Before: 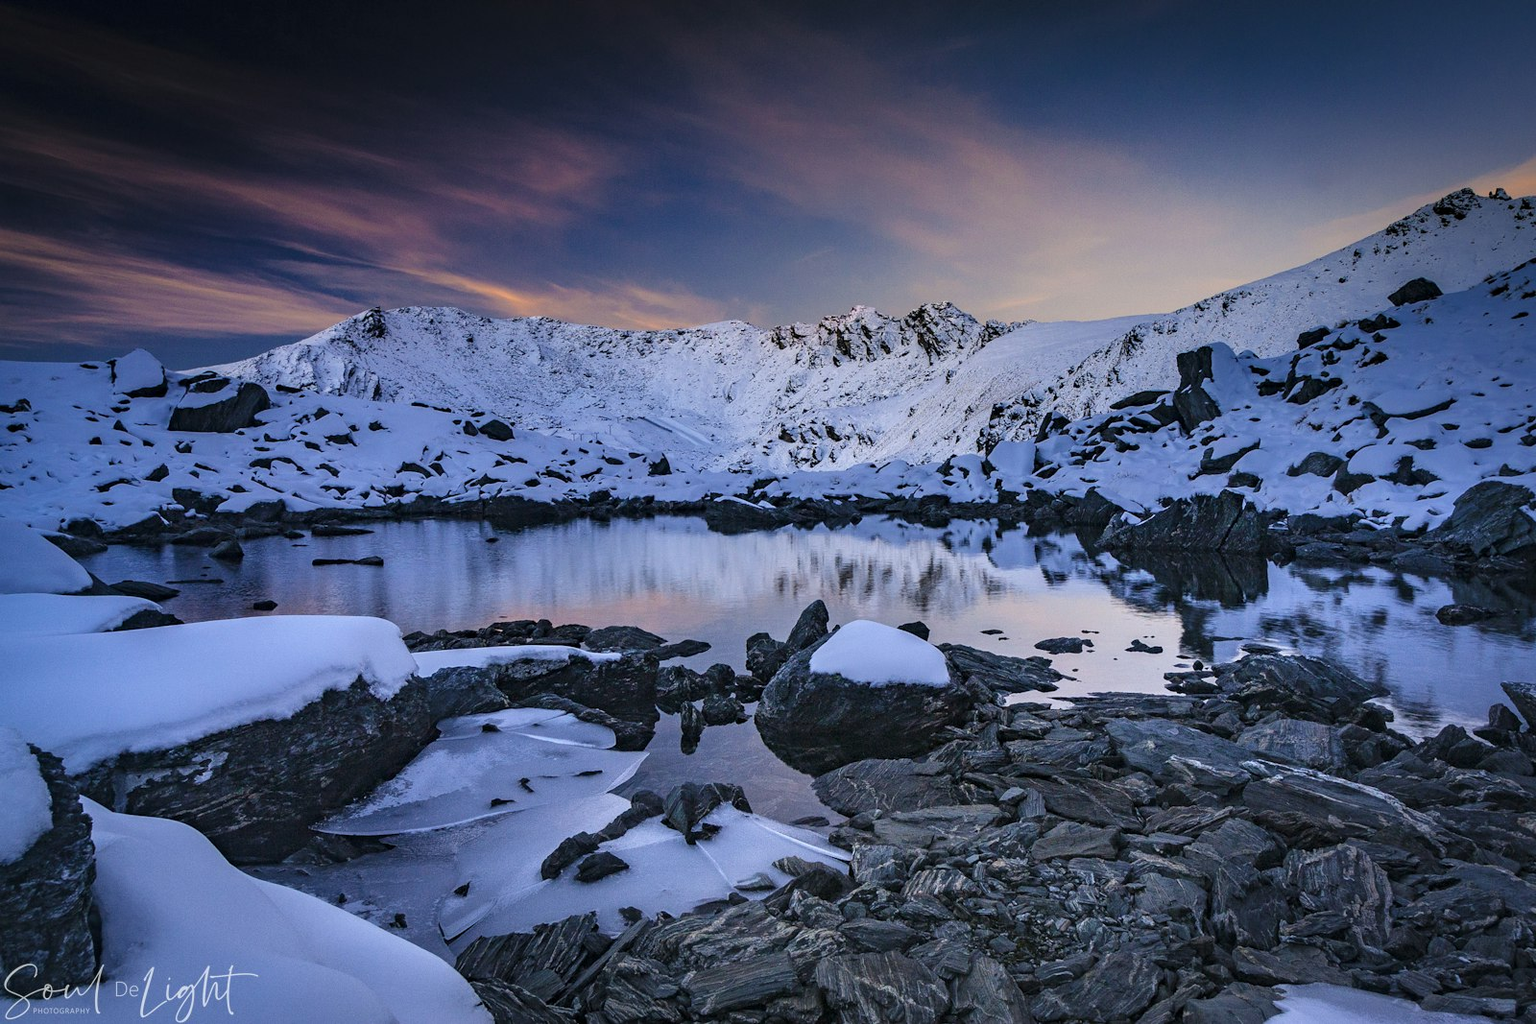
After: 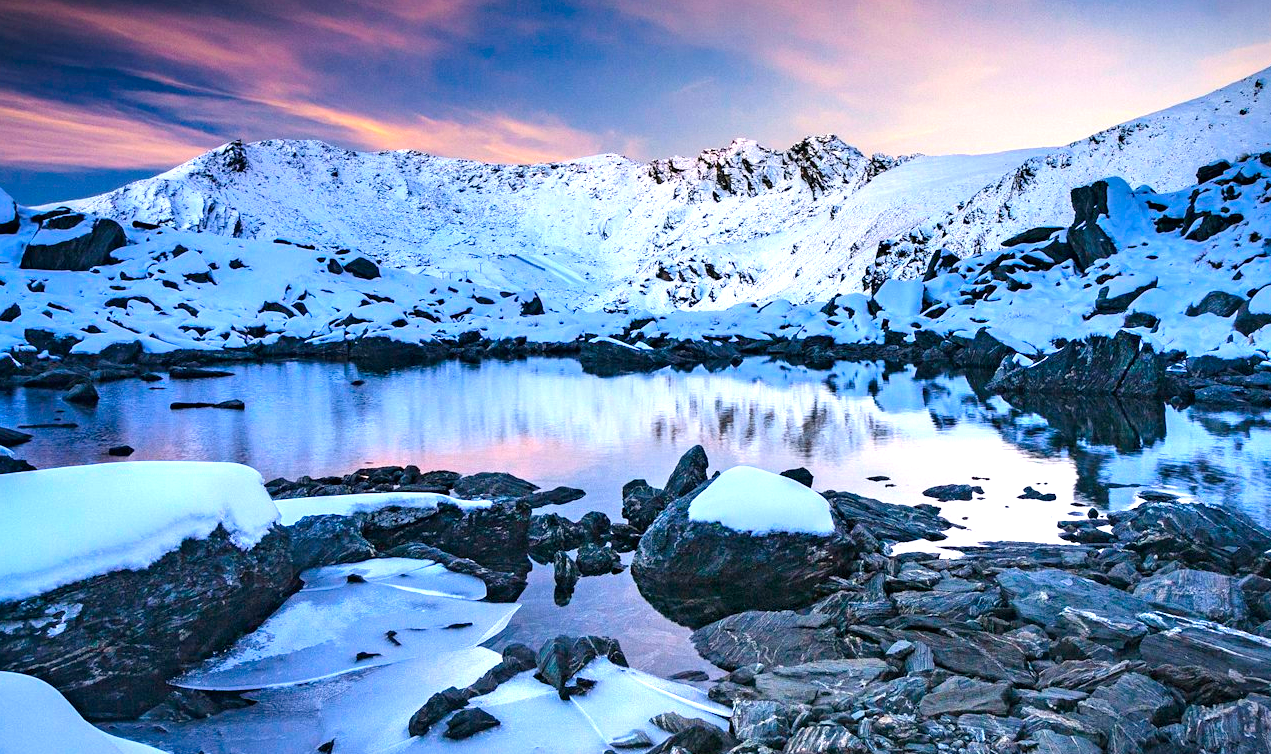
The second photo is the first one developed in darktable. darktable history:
white balance: emerald 1
exposure: black level correction 0, exposure 1.173 EV, compensate exposure bias true, compensate highlight preservation false
contrast brightness saturation: saturation 0.18
crop: left 9.712%, top 16.928%, right 10.845%, bottom 12.332%
